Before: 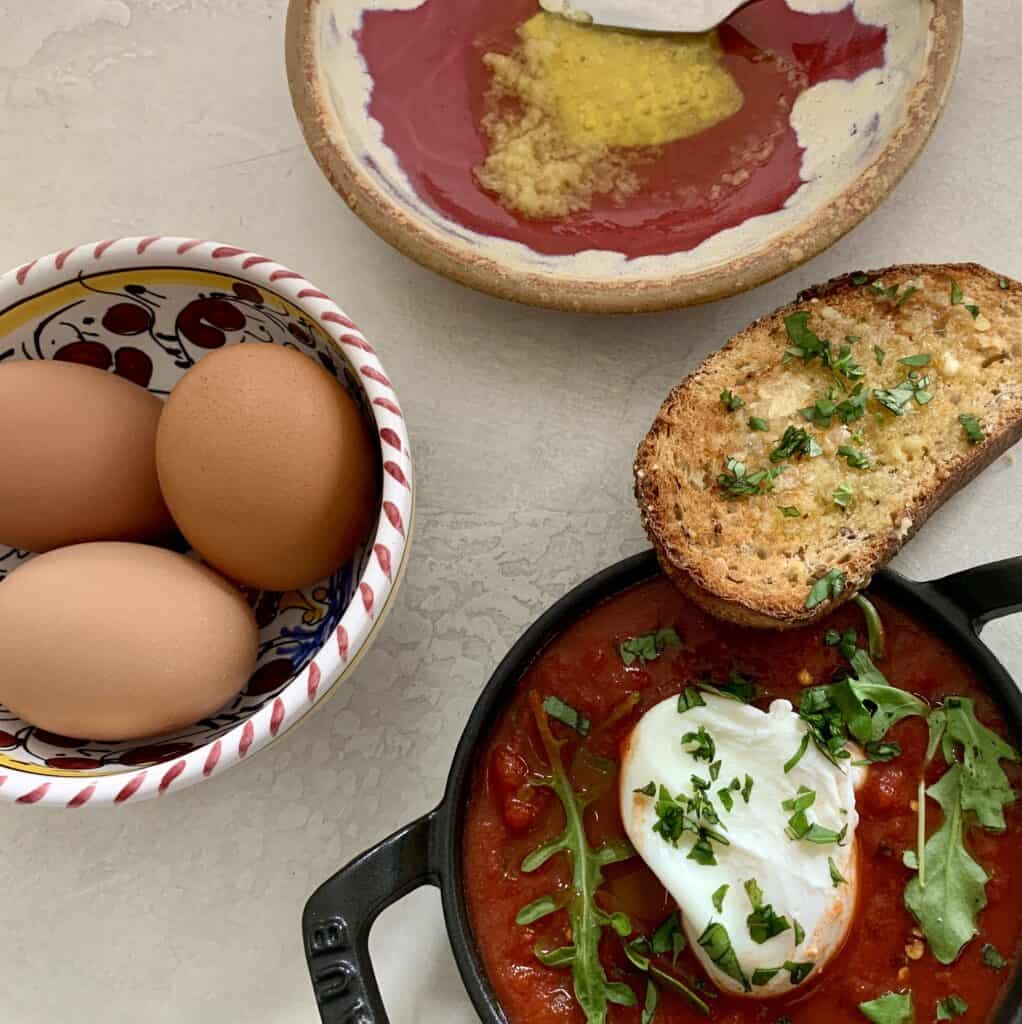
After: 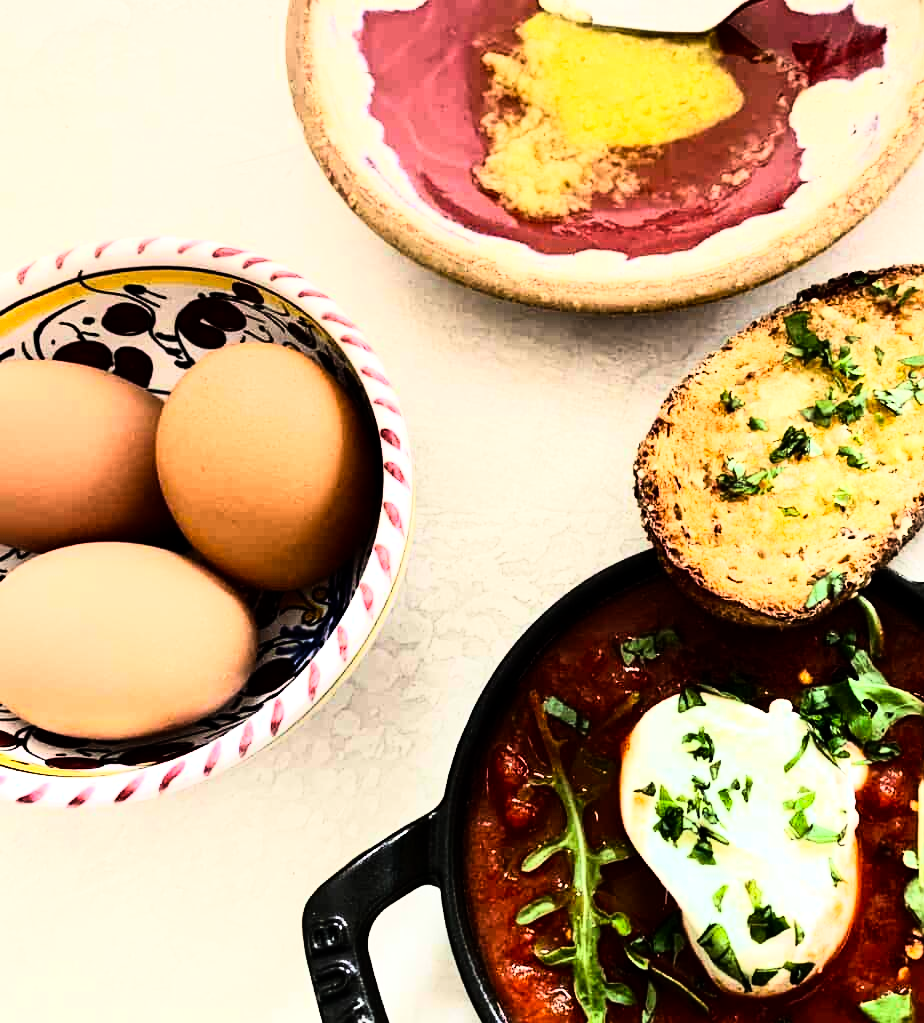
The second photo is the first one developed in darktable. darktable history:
rgb curve: curves: ch0 [(0, 0) (0.21, 0.15) (0.24, 0.21) (0.5, 0.75) (0.75, 0.96) (0.89, 0.99) (1, 1)]; ch1 [(0, 0.02) (0.21, 0.13) (0.25, 0.2) (0.5, 0.67) (0.75, 0.9) (0.89, 0.97) (1, 1)]; ch2 [(0, 0.02) (0.21, 0.13) (0.25, 0.2) (0.5, 0.67) (0.75, 0.9) (0.89, 0.97) (1, 1)], compensate middle gray true
crop: right 9.509%, bottom 0.031%
tone equalizer: -8 EV -0.75 EV, -7 EV -0.7 EV, -6 EV -0.6 EV, -5 EV -0.4 EV, -3 EV 0.4 EV, -2 EV 0.6 EV, -1 EV 0.7 EV, +0 EV 0.75 EV, edges refinement/feathering 500, mask exposure compensation -1.57 EV, preserve details no
